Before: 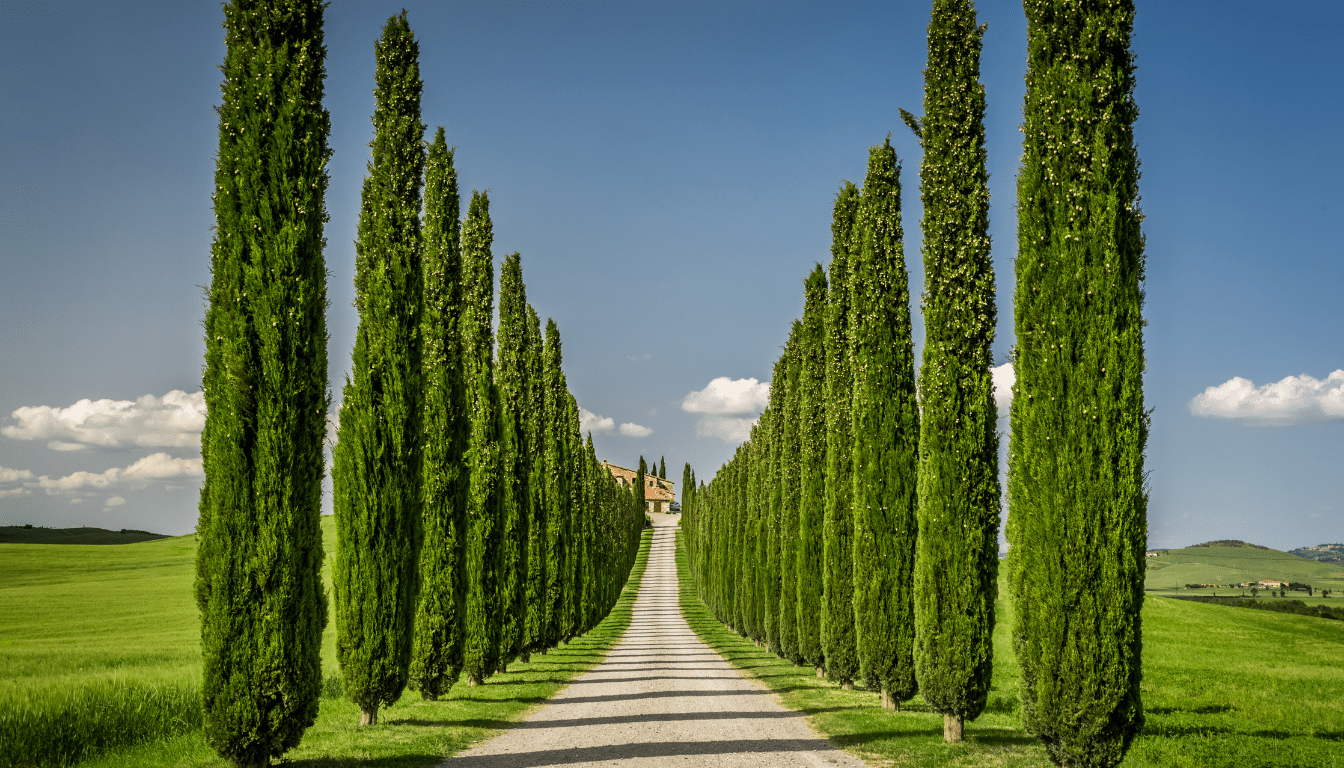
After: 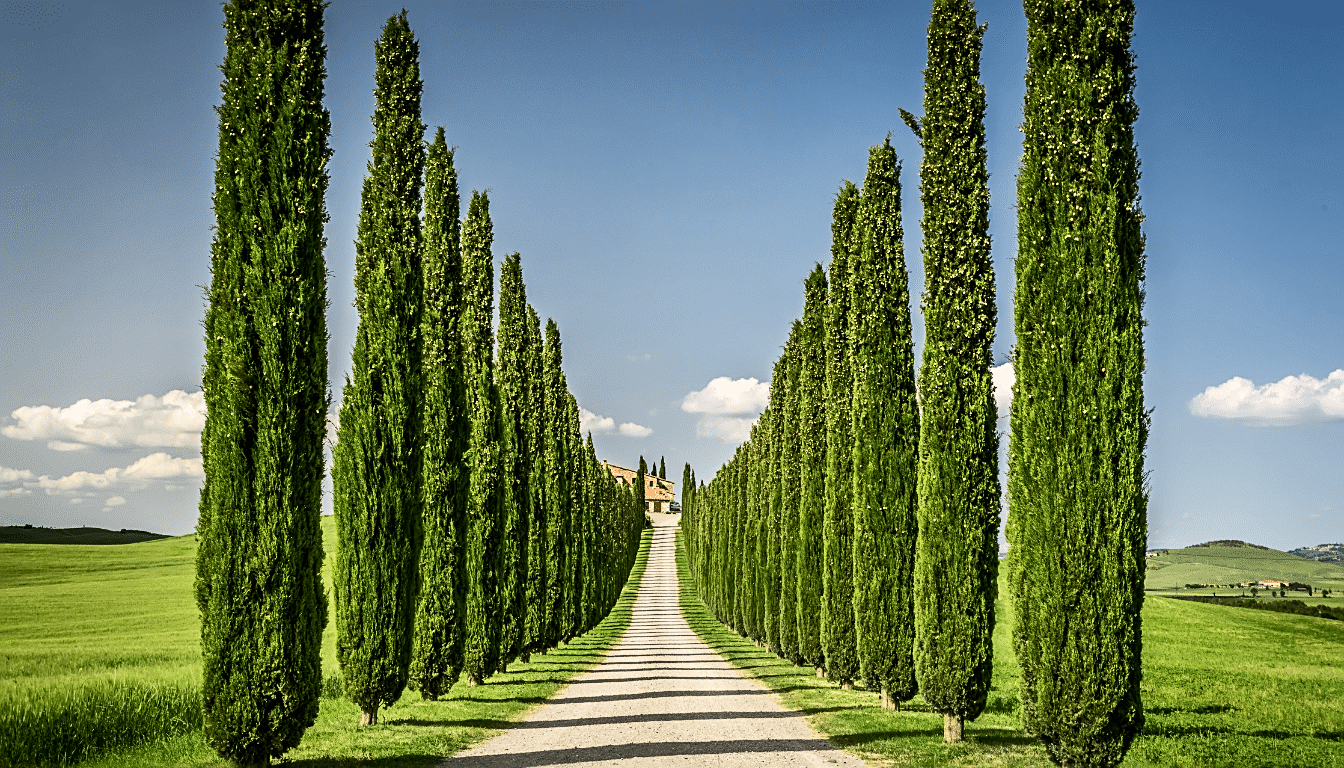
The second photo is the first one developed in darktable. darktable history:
sharpen: on, module defaults
contrast brightness saturation: contrast 0.243, brightness 0.093
